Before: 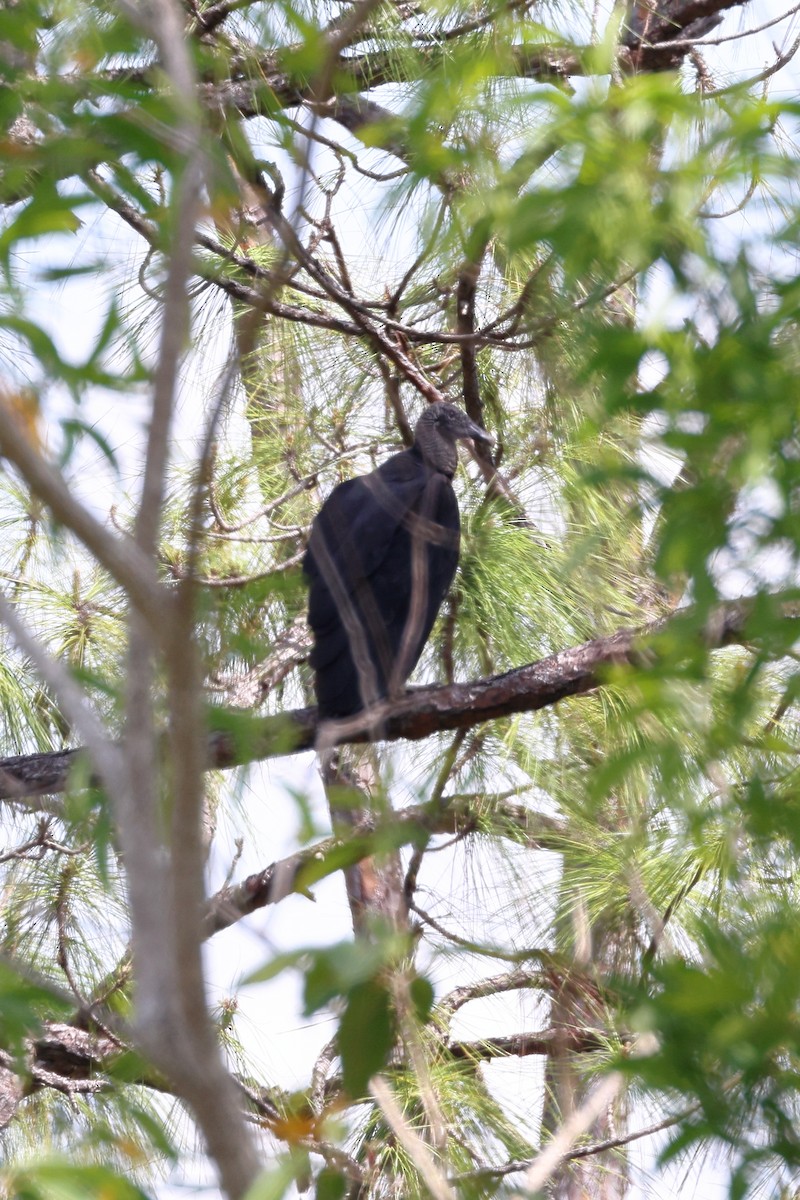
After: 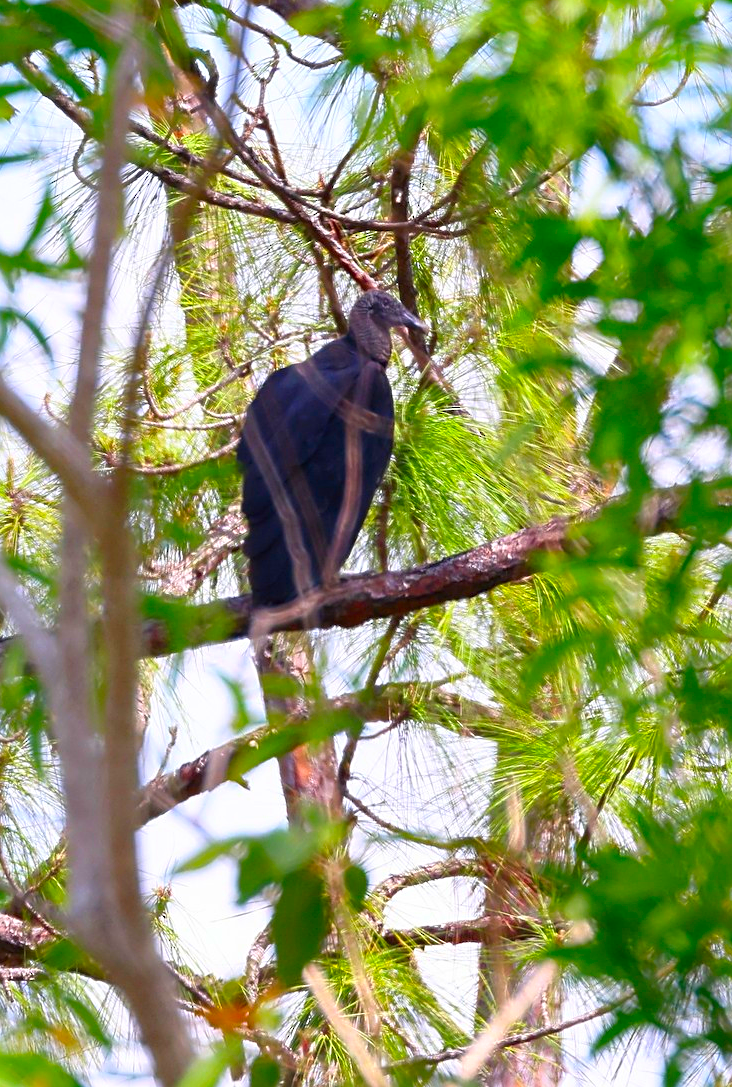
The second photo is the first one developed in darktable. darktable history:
crop and rotate: left 8.469%, top 9.356%
sharpen: on, module defaults
color correction: highlights b* -0.029, saturation 2.21
